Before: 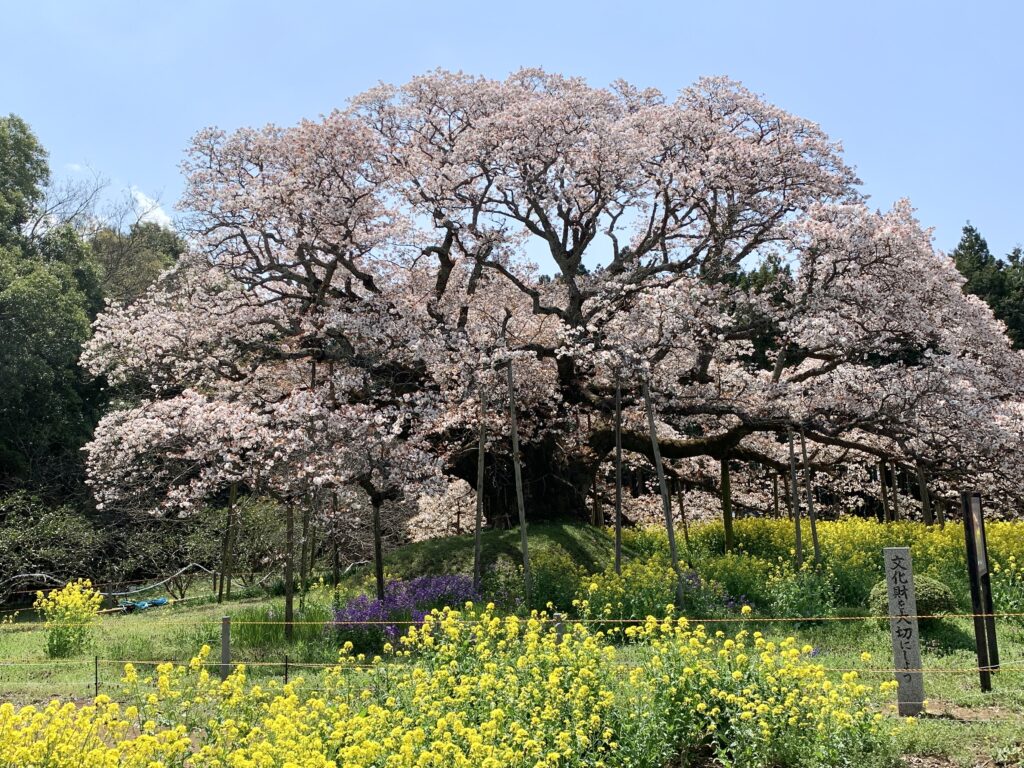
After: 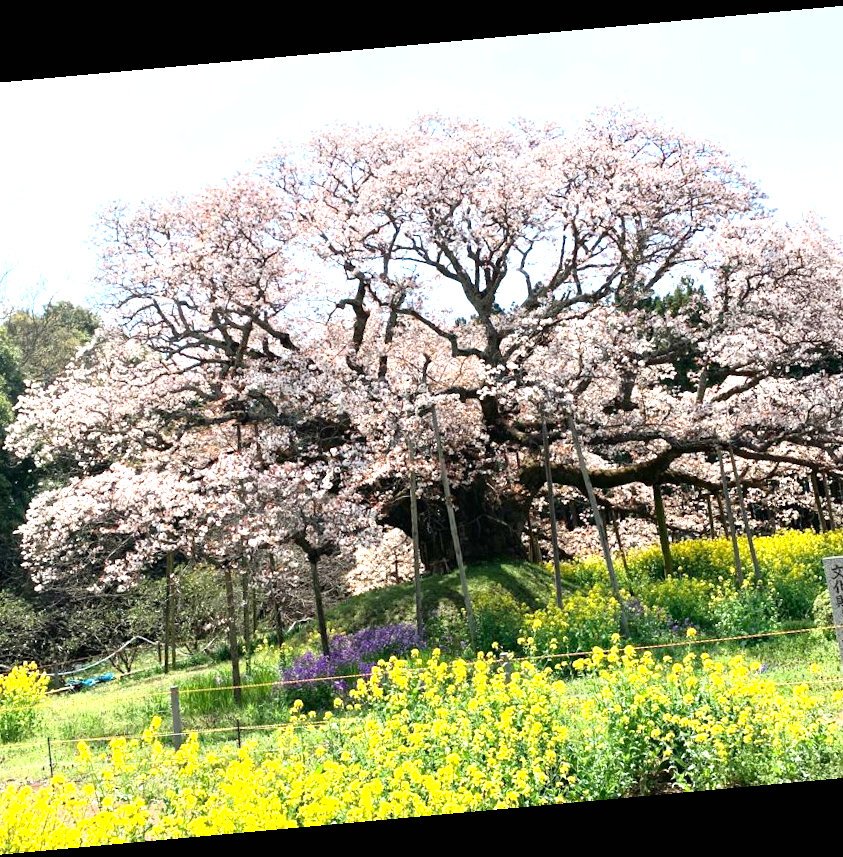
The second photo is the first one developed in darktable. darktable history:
crop: left 9.88%, right 12.664%
shadows and highlights: shadows -30, highlights 30
exposure: black level correction 0, exposure 1.1 EV, compensate exposure bias true, compensate highlight preservation false
rotate and perspective: rotation -5.2°, automatic cropping off
